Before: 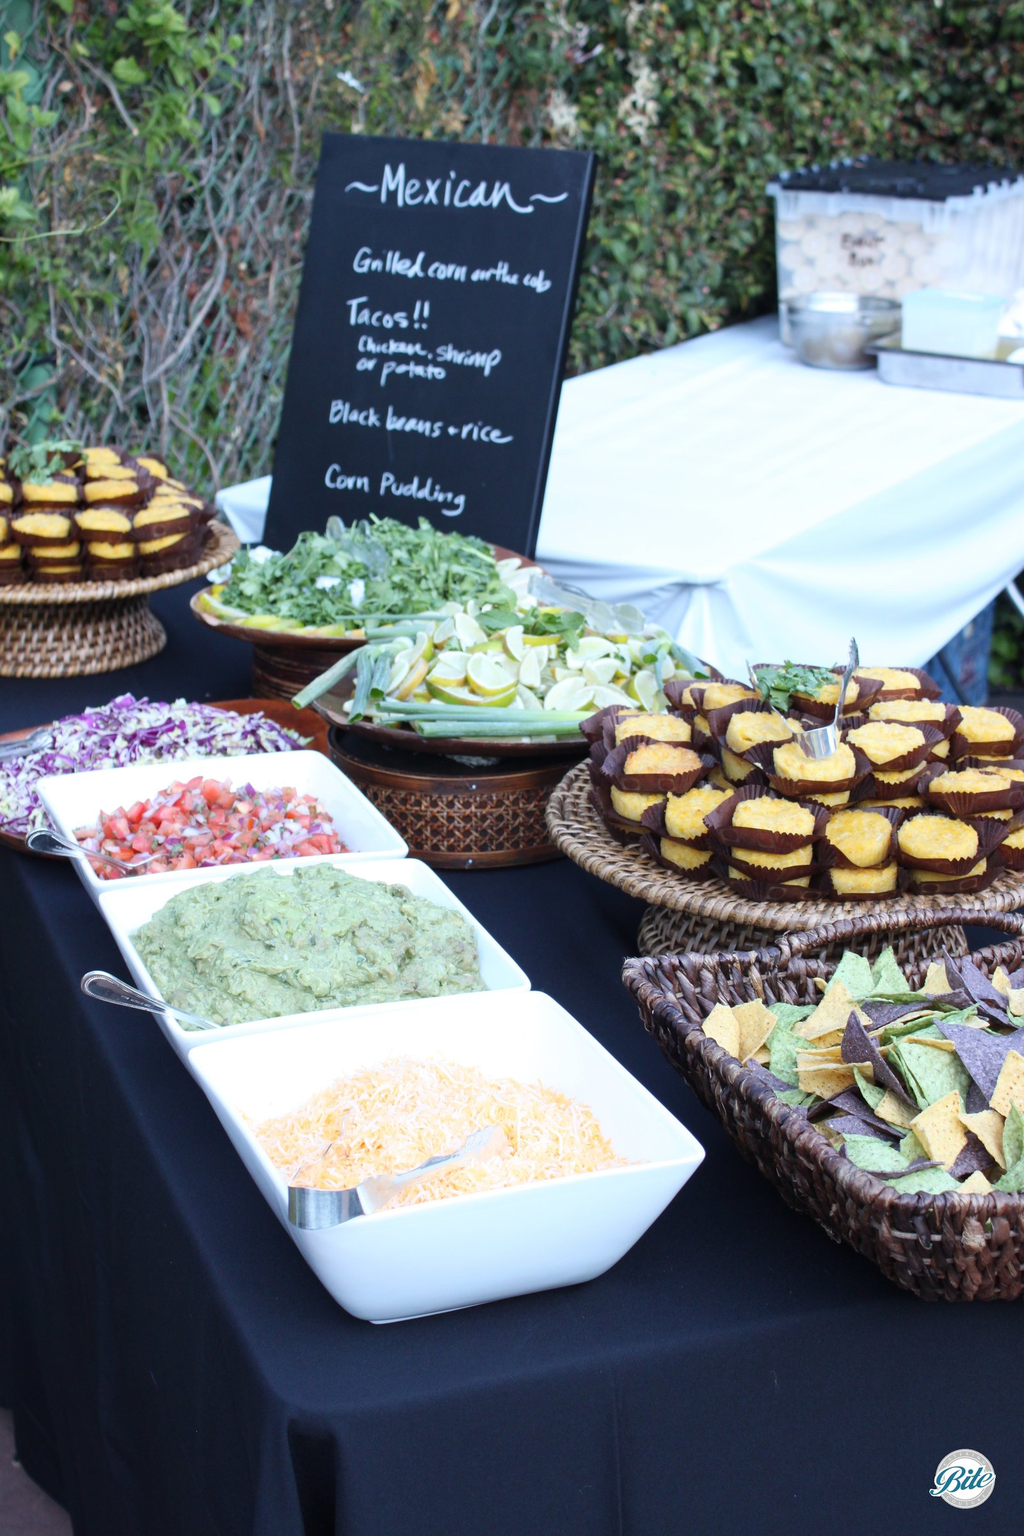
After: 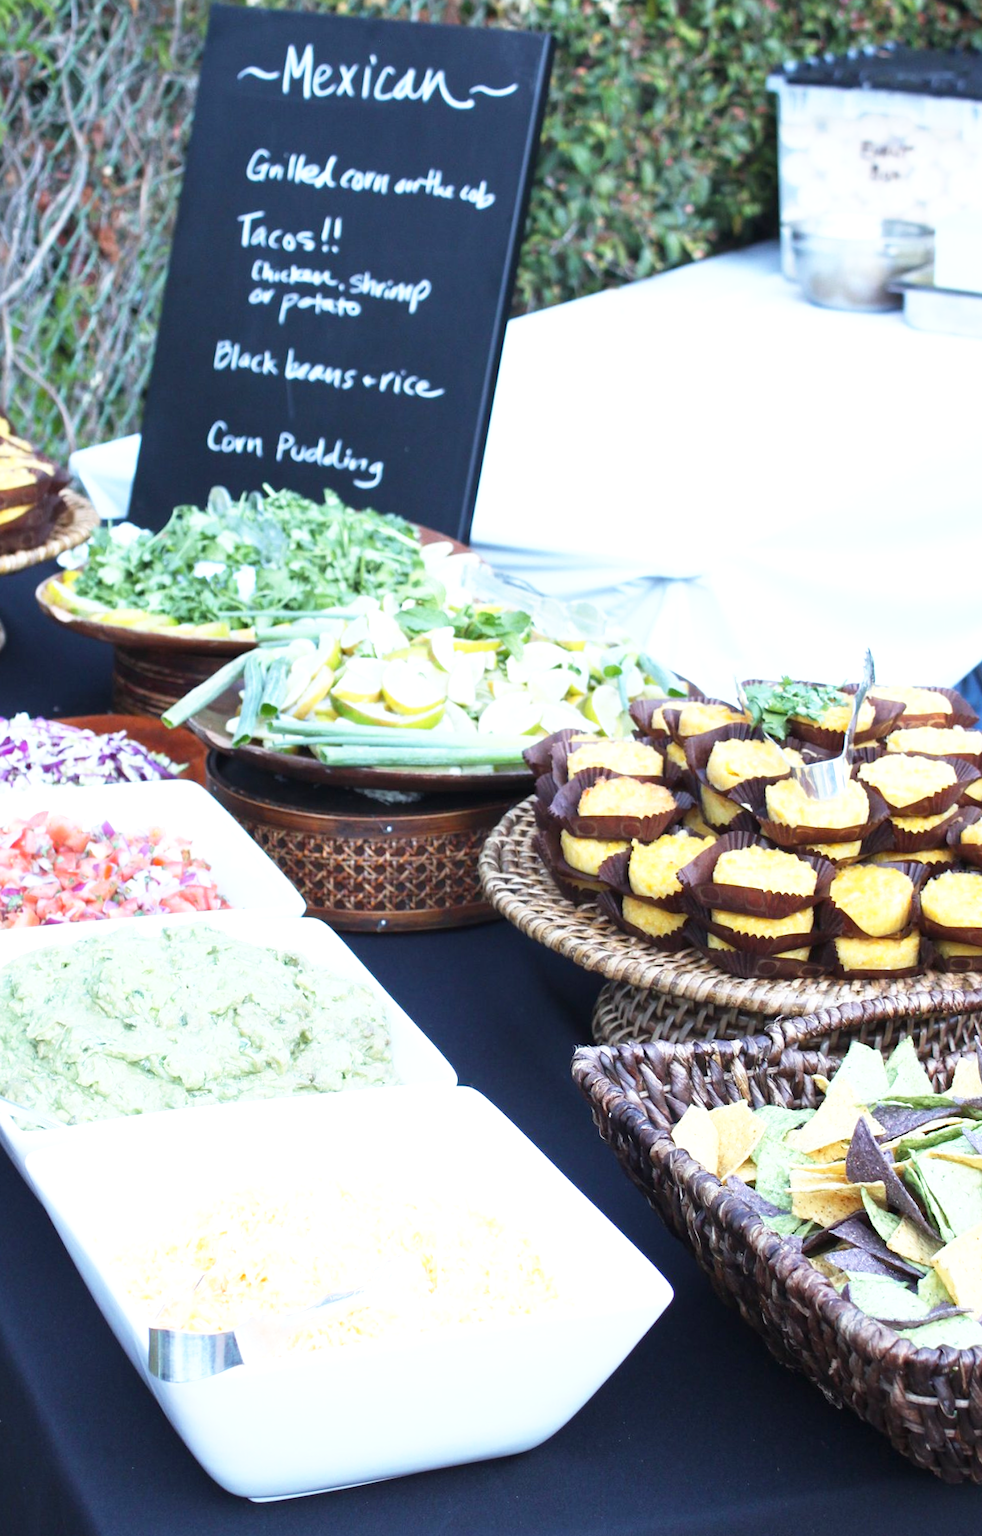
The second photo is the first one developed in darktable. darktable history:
tone equalizer: on, module defaults
white balance: red 0.978, blue 0.999
crop: left 16.768%, top 8.653%, right 8.362%, bottom 12.485%
base curve: curves: ch0 [(0, 0) (0.688, 0.865) (1, 1)], preserve colors none
rotate and perspective: rotation 0.8°, automatic cropping off
exposure: exposure 0.426 EV, compensate highlight preservation false
